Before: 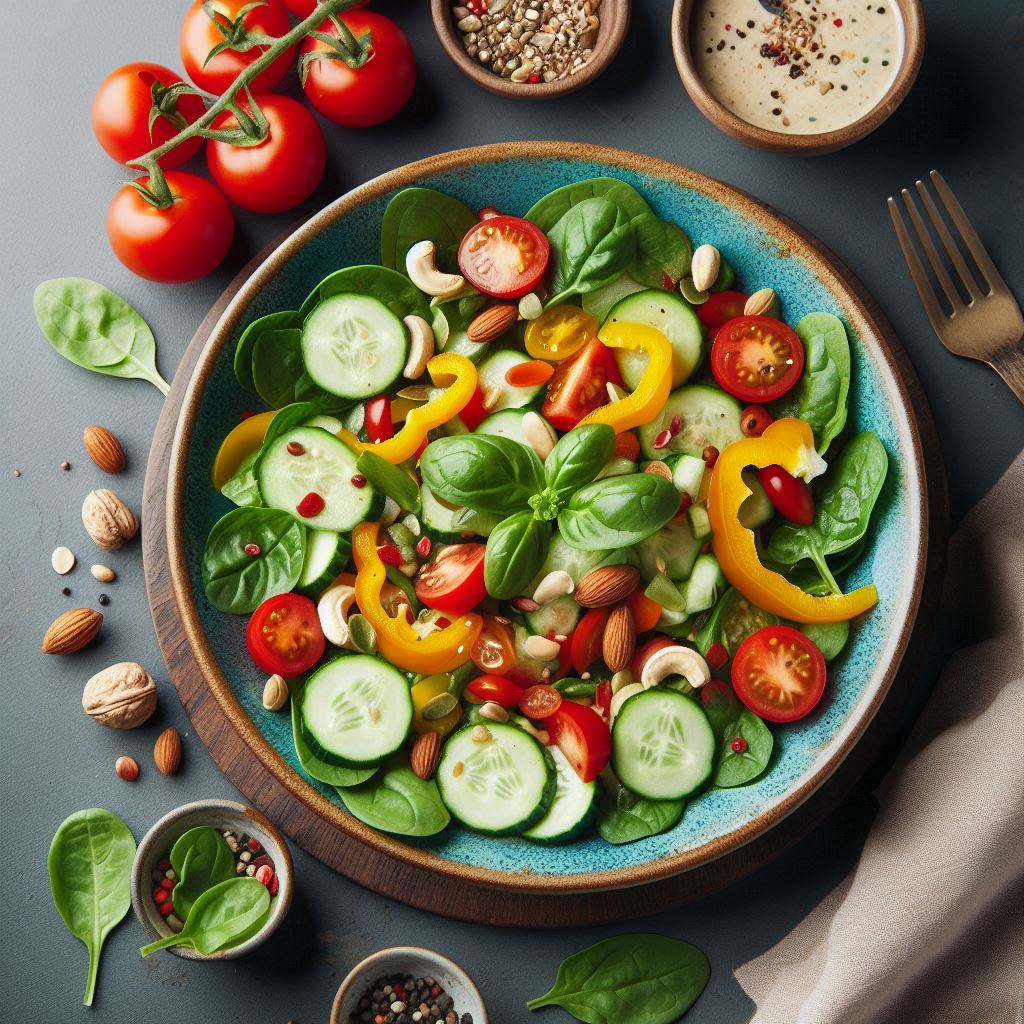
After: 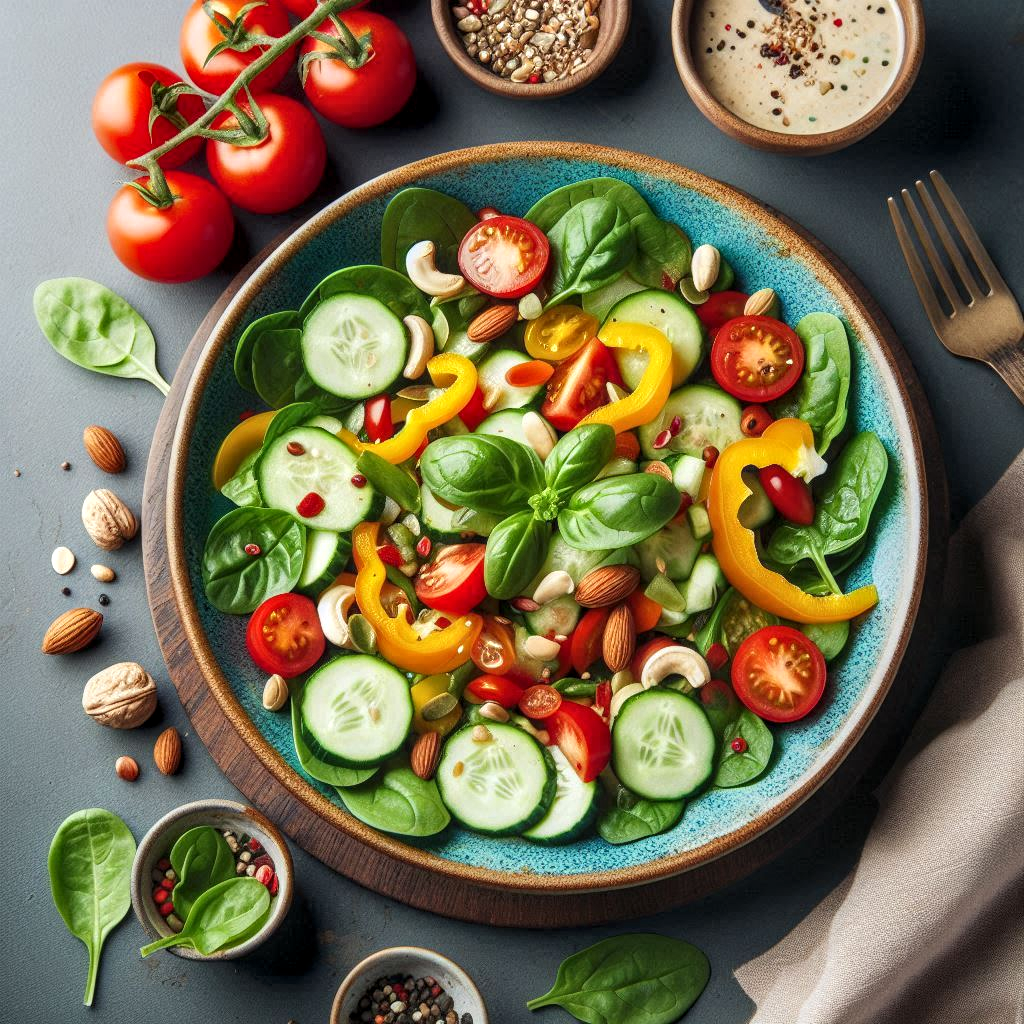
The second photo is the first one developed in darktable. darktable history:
exposure: exposure 0.172 EV, compensate highlight preservation false
local contrast: on, module defaults
